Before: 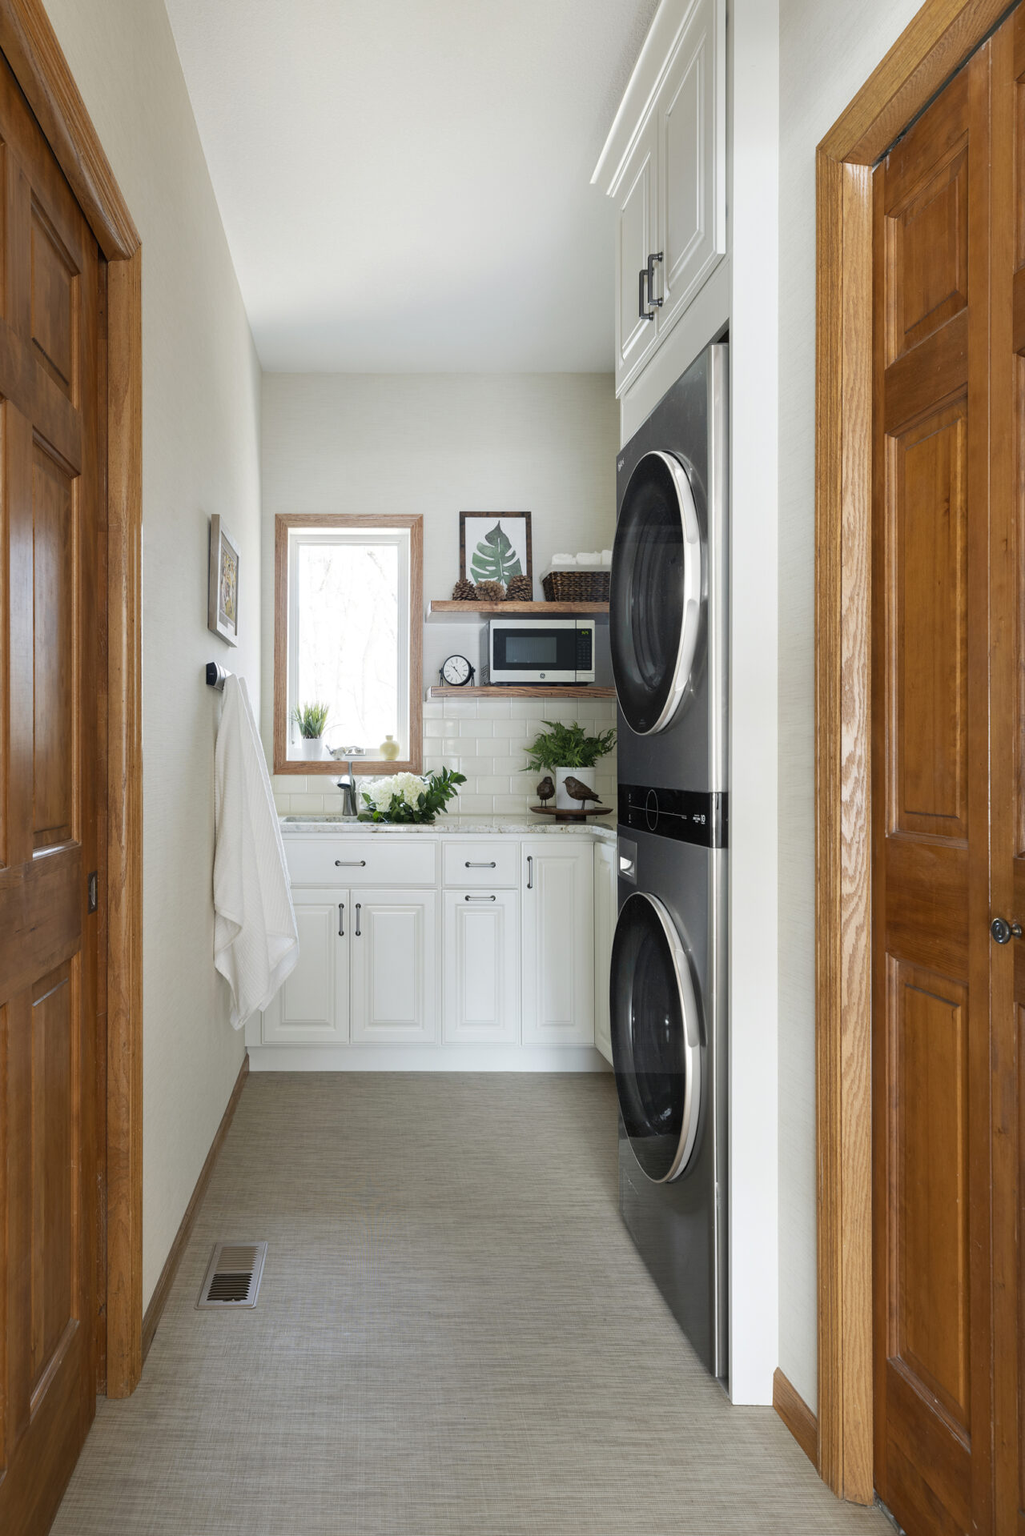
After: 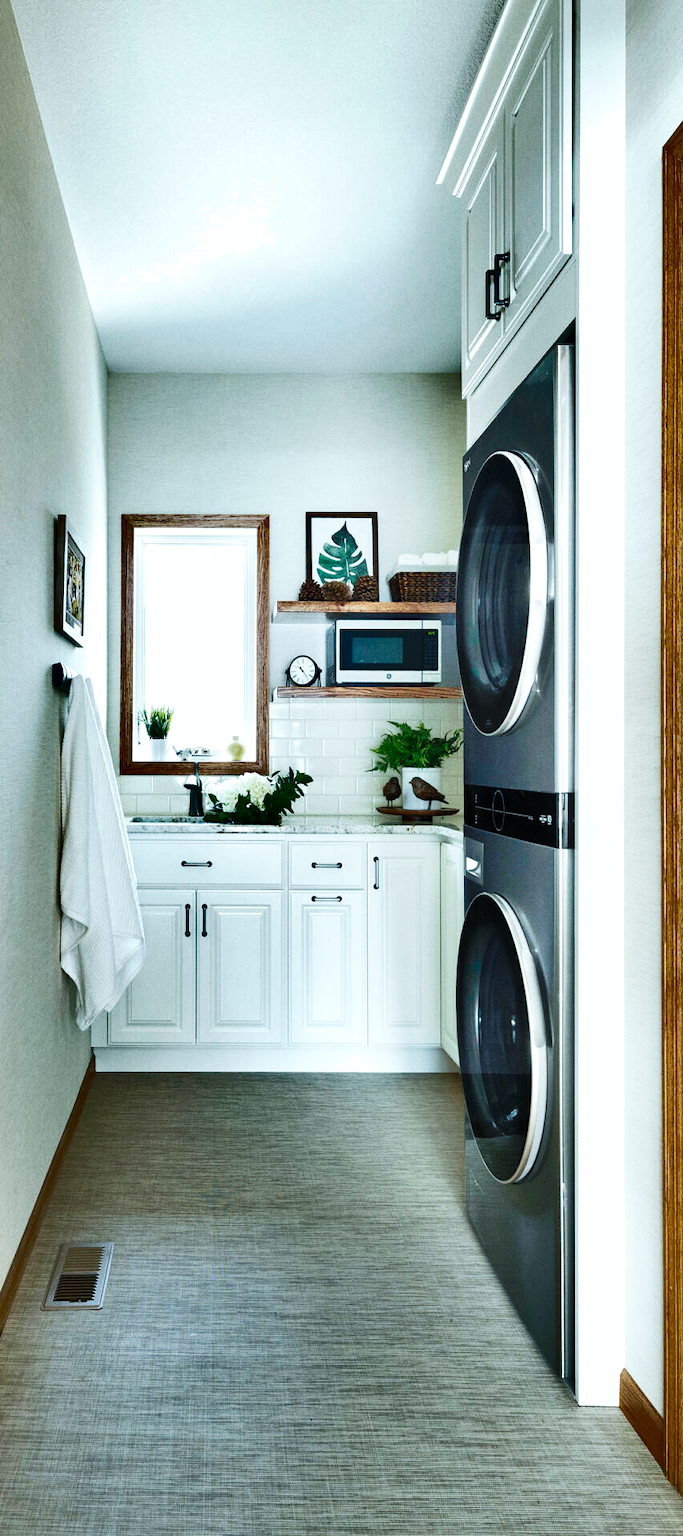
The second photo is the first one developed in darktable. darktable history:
velvia: on, module defaults
base curve: curves: ch0 [(0, 0) (0.028, 0.03) (0.121, 0.232) (0.46, 0.748) (0.859, 0.968) (1, 1)], preserve colors none
grain: coarseness 0.47 ISO
white balance: red 0.925, blue 1.046
exposure: black level correction 0, exposure 0.5 EV, compensate highlight preservation false
shadows and highlights: shadows 19.13, highlights -83.41, soften with gaussian
crop and rotate: left 15.055%, right 18.278%
